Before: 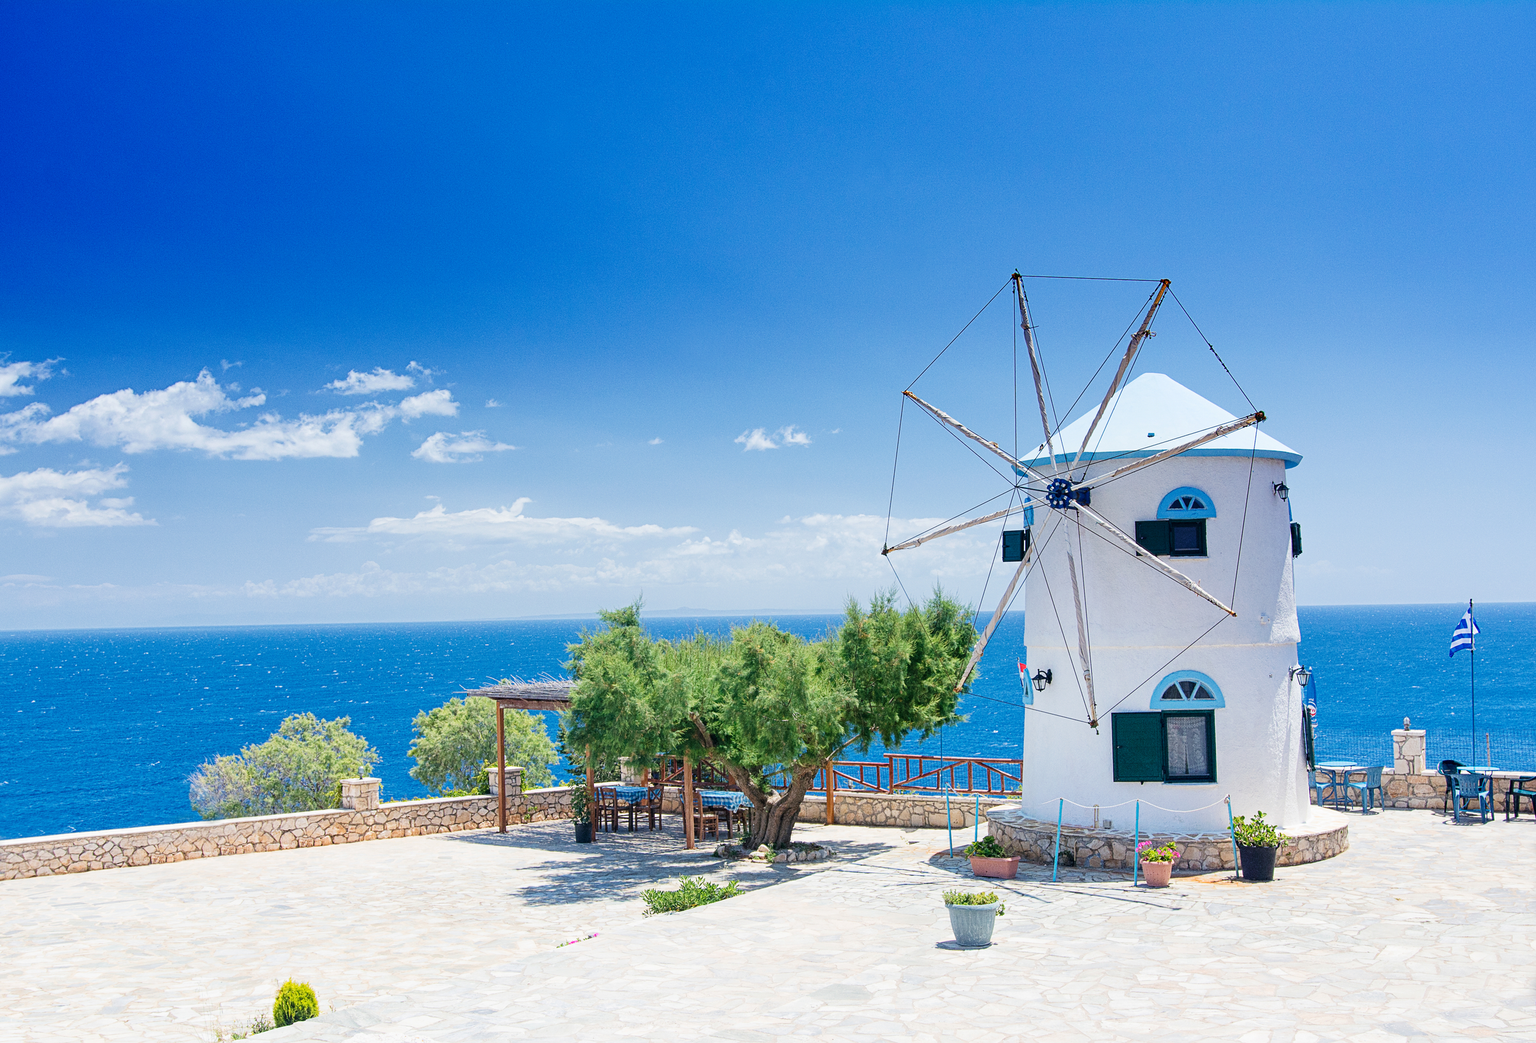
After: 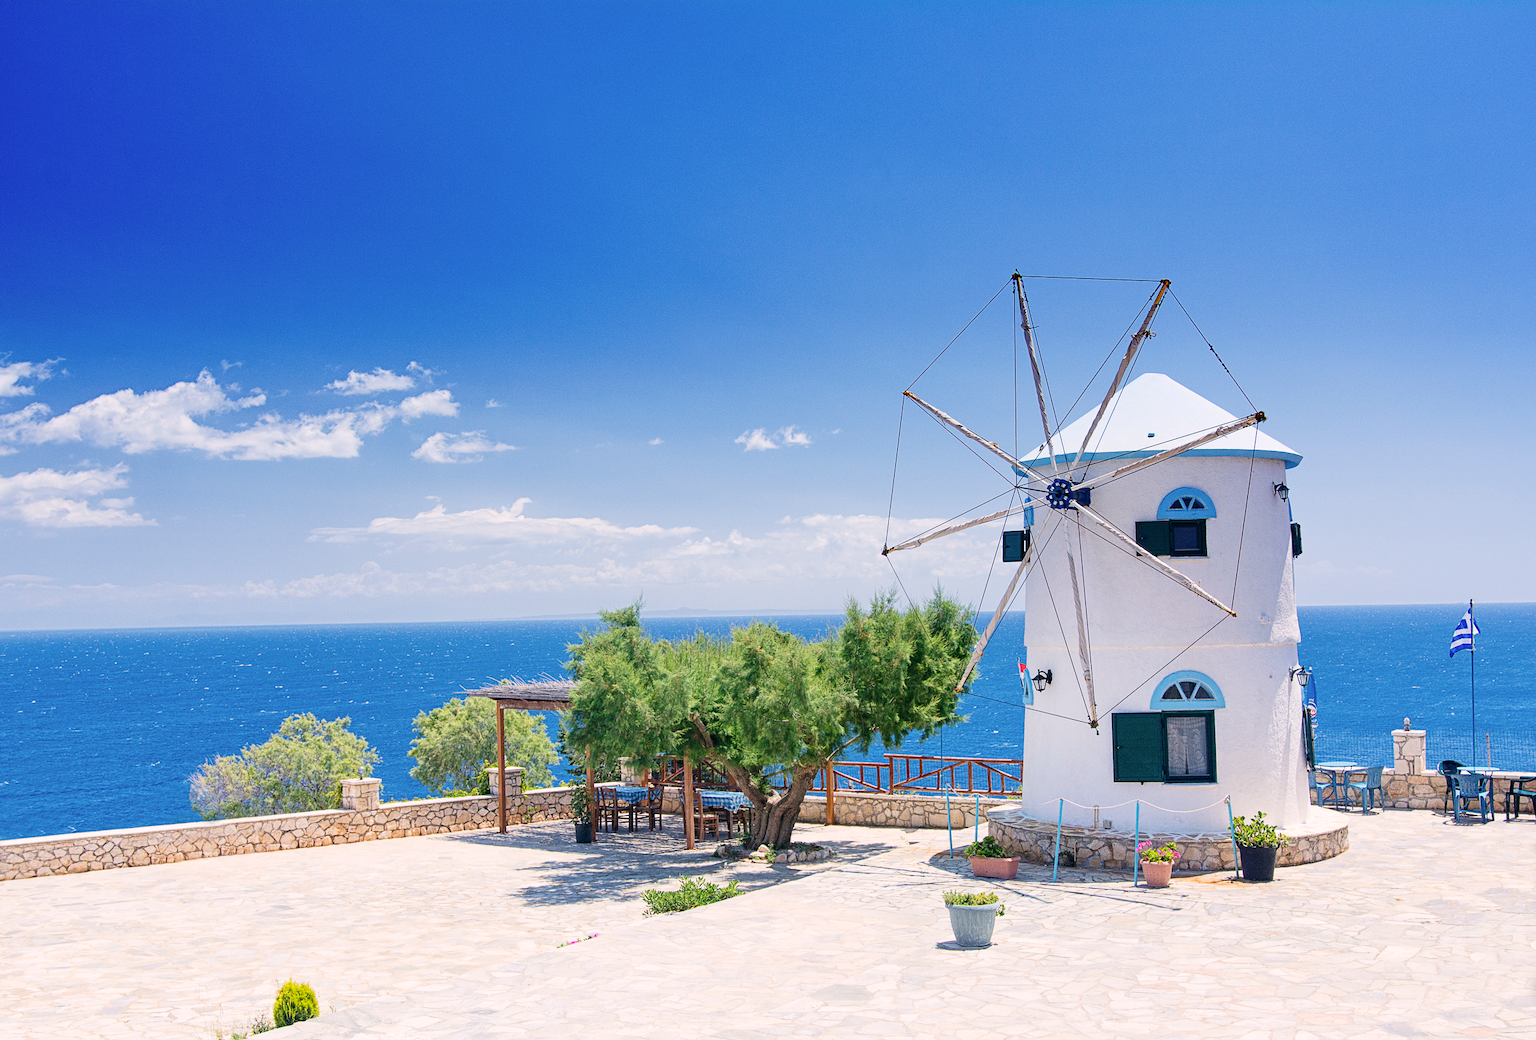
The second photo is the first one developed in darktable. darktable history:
color correction: highlights a* 3.84, highlights b* 5.07
crop: top 0.05%, bottom 0.098%
white balance: red 1.004, blue 1.024
